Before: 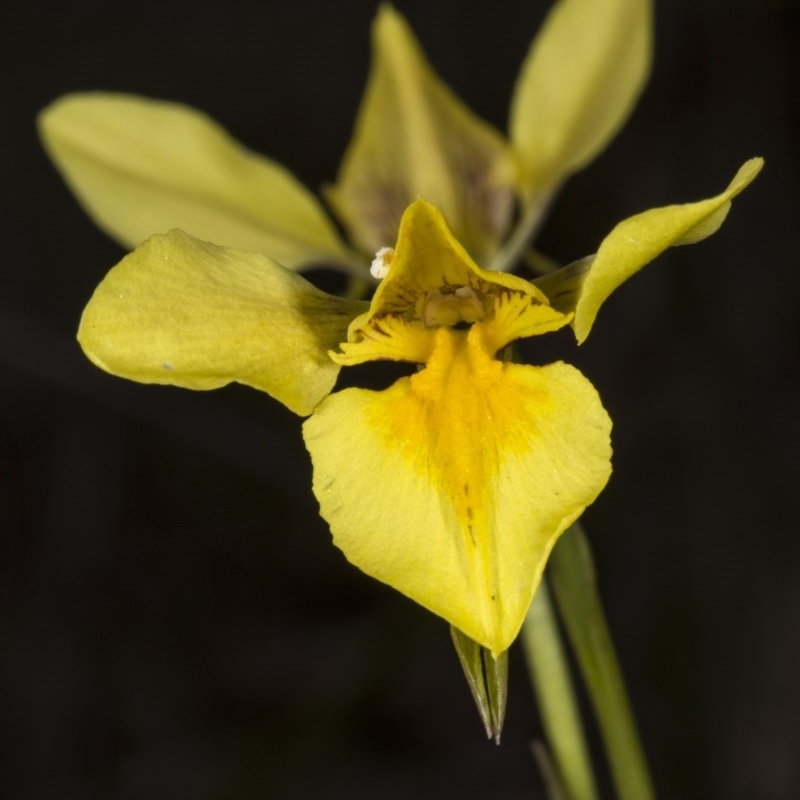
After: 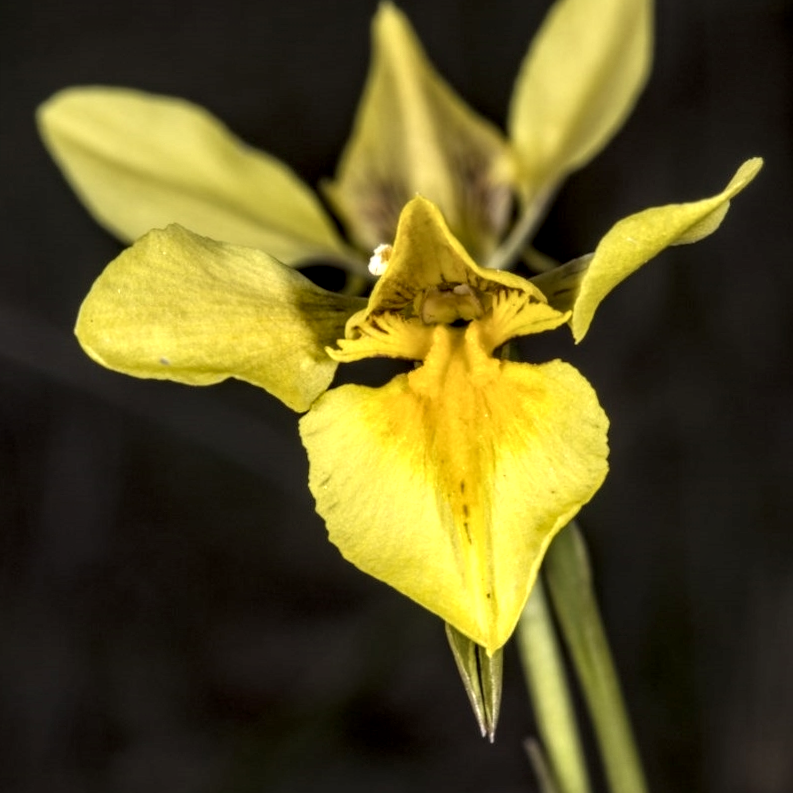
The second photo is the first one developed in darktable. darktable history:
crop and rotate: angle -0.5°
local contrast: highlights 65%, shadows 54%, detail 169%, midtone range 0.514
exposure: exposure 0.236 EV, compensate highlight preservation false
